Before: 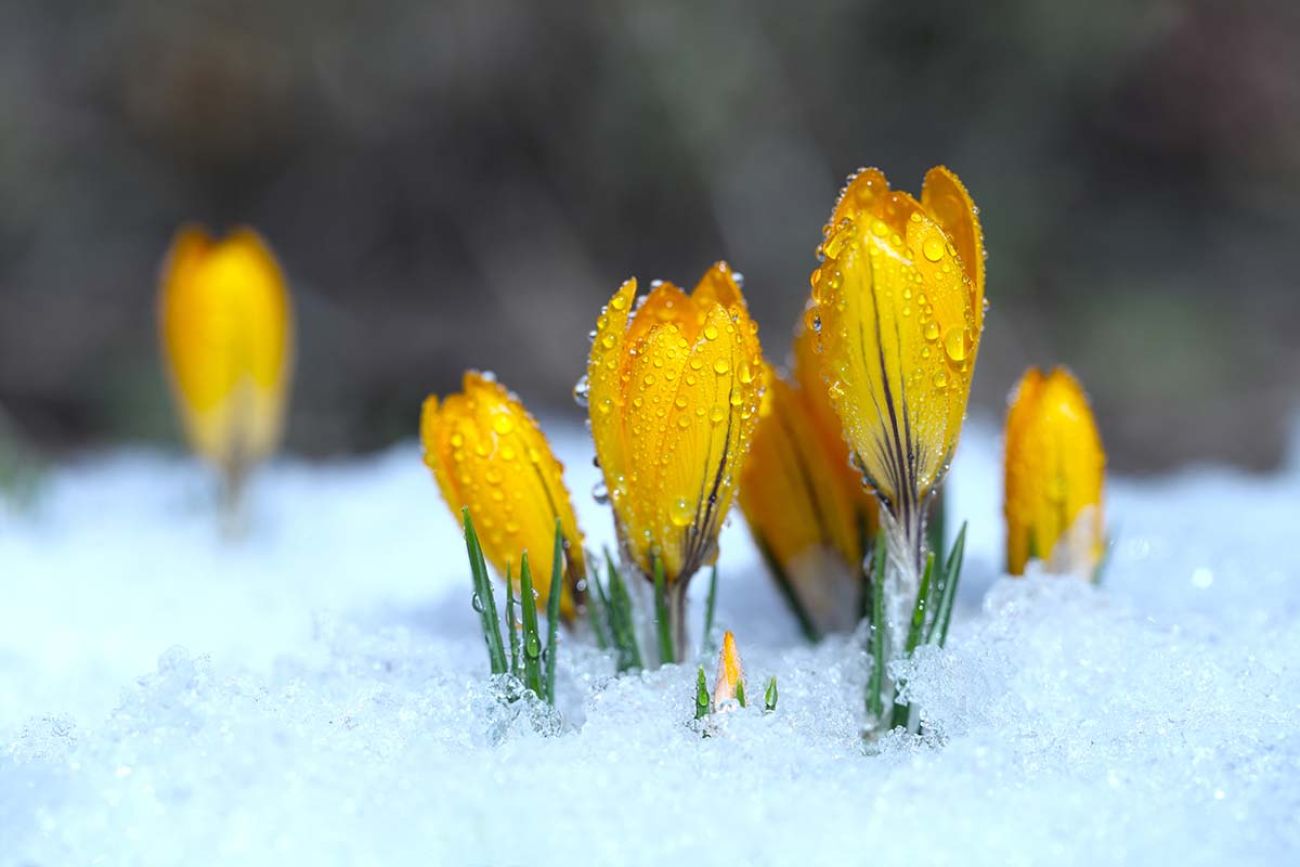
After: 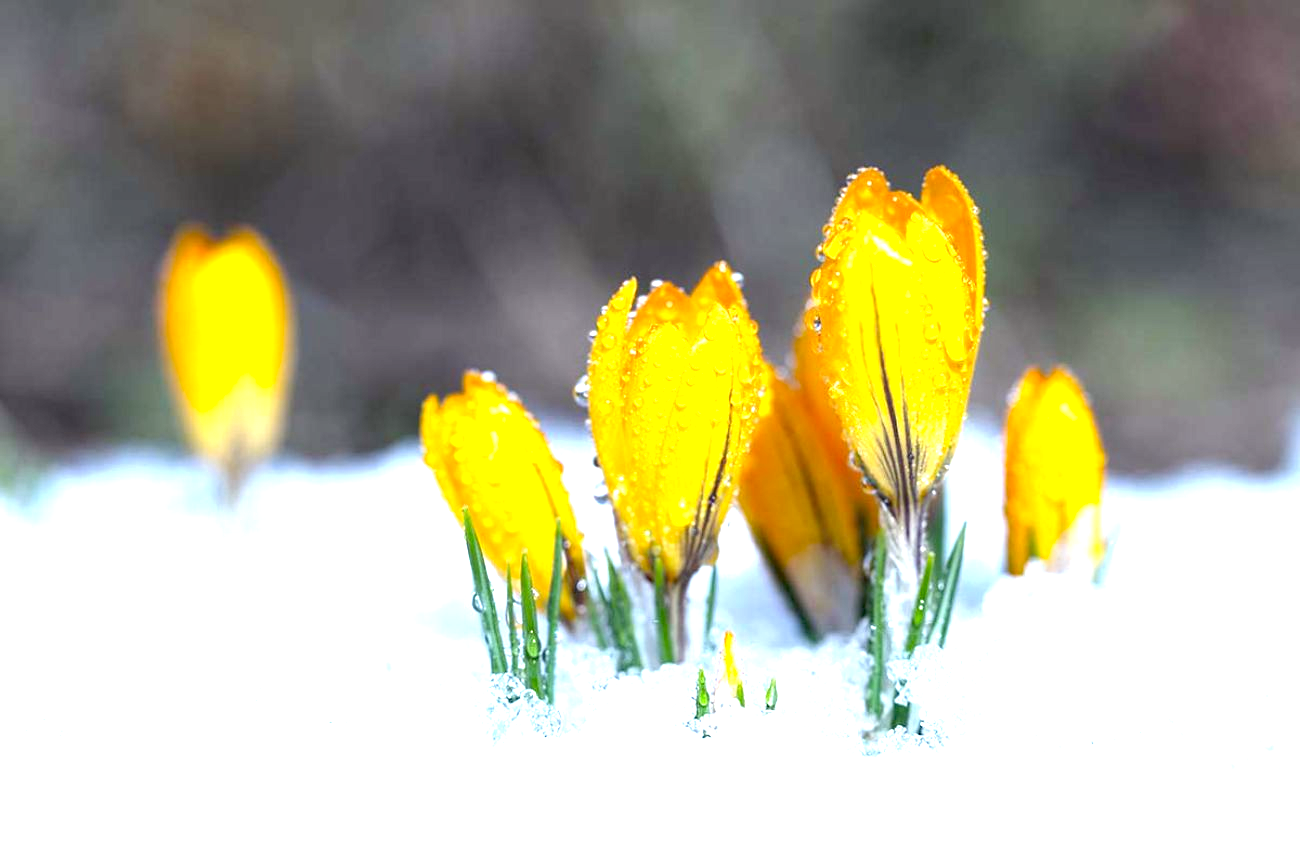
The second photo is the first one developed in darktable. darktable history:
exposure: exposure 1.23 EV, compensate exposure bias true, compensate highlight preservation false
haze removal: compatibility mode true, adaptive false
